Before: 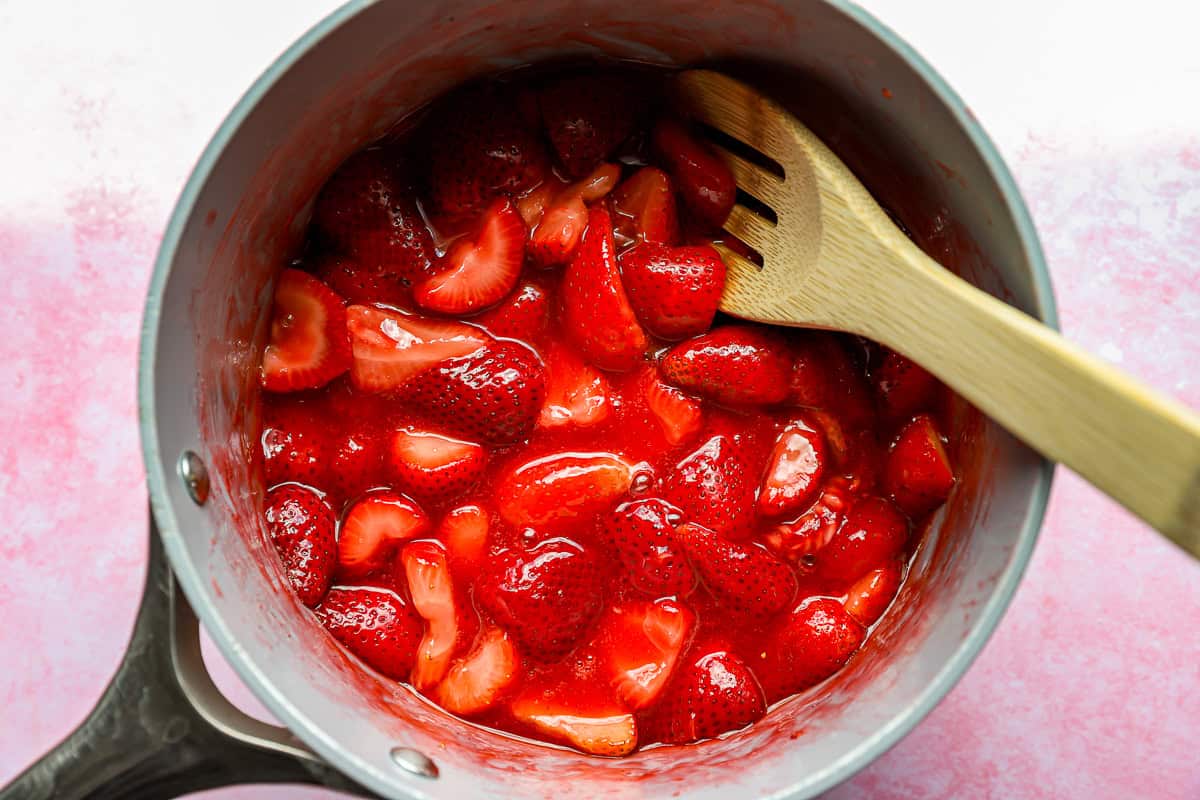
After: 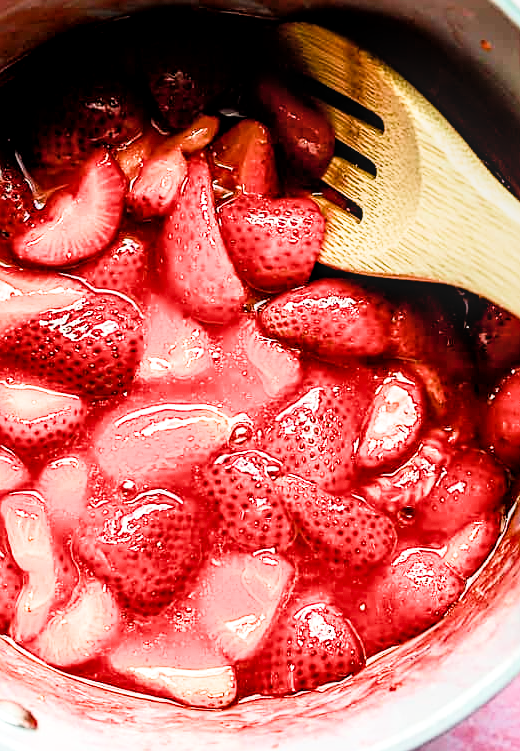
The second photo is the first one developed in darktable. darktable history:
local contrast: detail 130%
exposure: black level correction 0, exposure 1.1 EV, compensate exposure bias true, compensate highlight preservation false
color balance rgb: shadows lift › luminance -20%, power › hue 72.24°, highlights gain › luminance 15%, global offset › hue 171.6°, perceptual saturation grading › highlights -15%, perceptual saturation grading › shadows 25%, global vibrance 35%, contrast 10%
crop: left 33.452%, top 6.025%, right 23.155%
sharpen: on, module defaults
filmic rgb: black relative exposure -7.75 EV, white relative exposure 4.4 EV, threshold 3 EV, hardness 3.76, latitude 50%, contrast 1.1, color science v5 (2021), contrast in shadows safe, contrast in highlights safe, enable highlight reconstruction true
